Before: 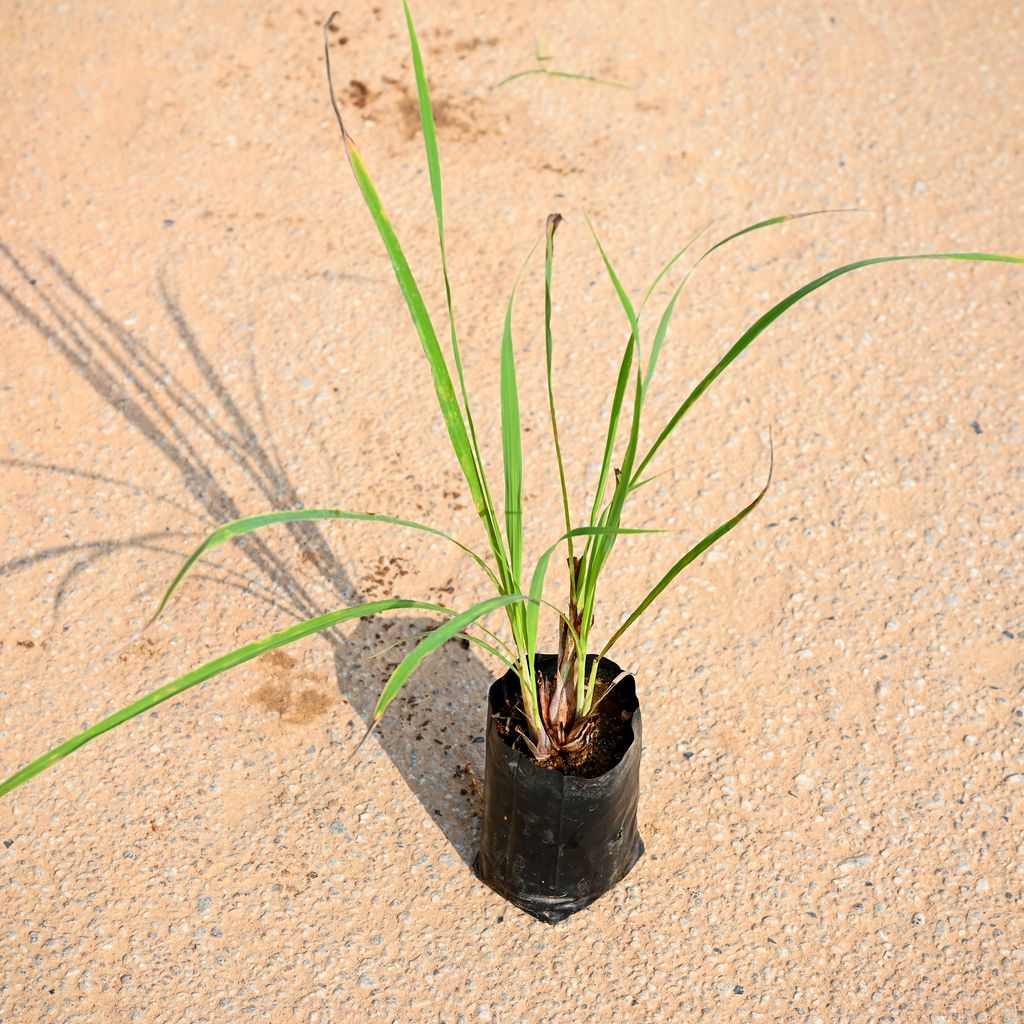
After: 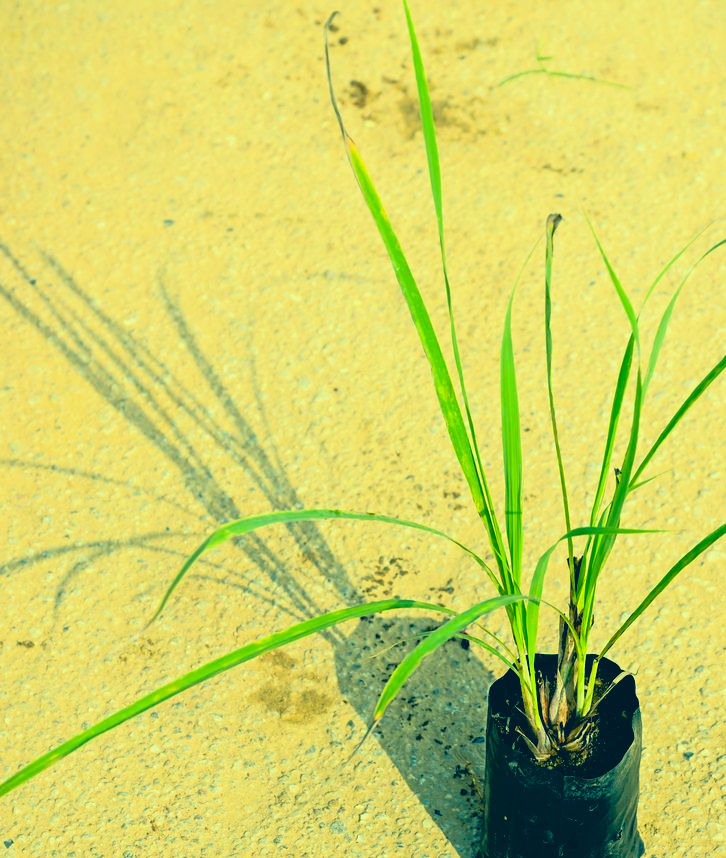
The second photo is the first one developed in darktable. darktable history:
color correction: highlights a* -15.18, highlights b* 39.87, shadows a* -39.3, shadows b* -25.73
crop: right 29.022%, bottom 16.154%
tone equalizer: -8 EV -1.8 EV, -7 EV -1.18 EV, -6 EV -1.64 EV, edges refinement/feathering 500, mask exposure compensation -1.57 EV, preserve details no
shadows and highlights: radius 91.56, shadows -14.84, white point adjustment 0.296, highlights 33.19, compress 48.56%, soften with gaussian
